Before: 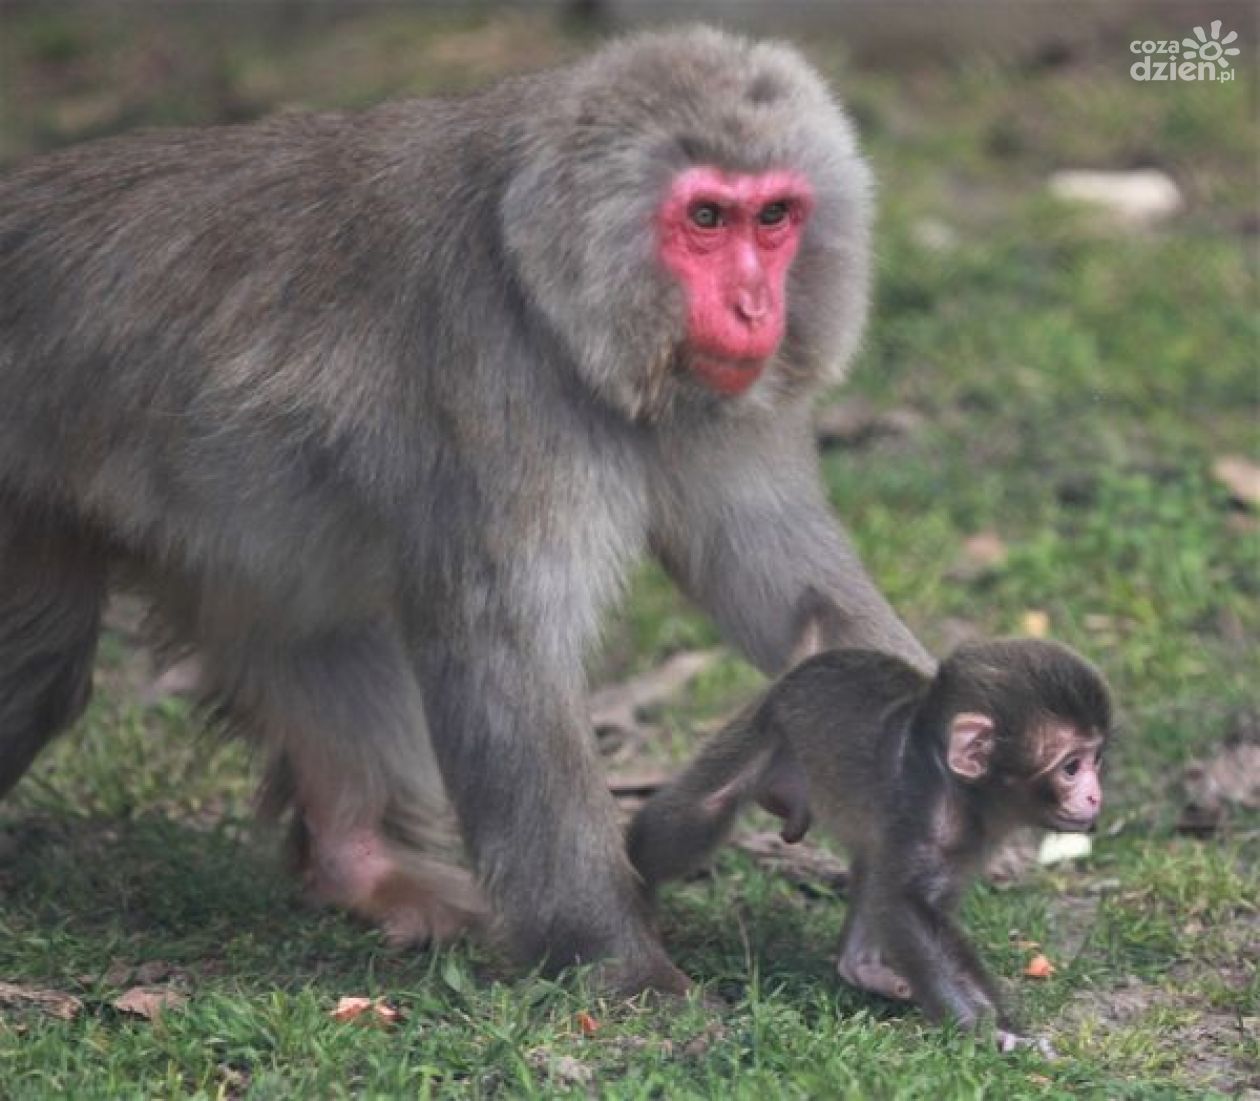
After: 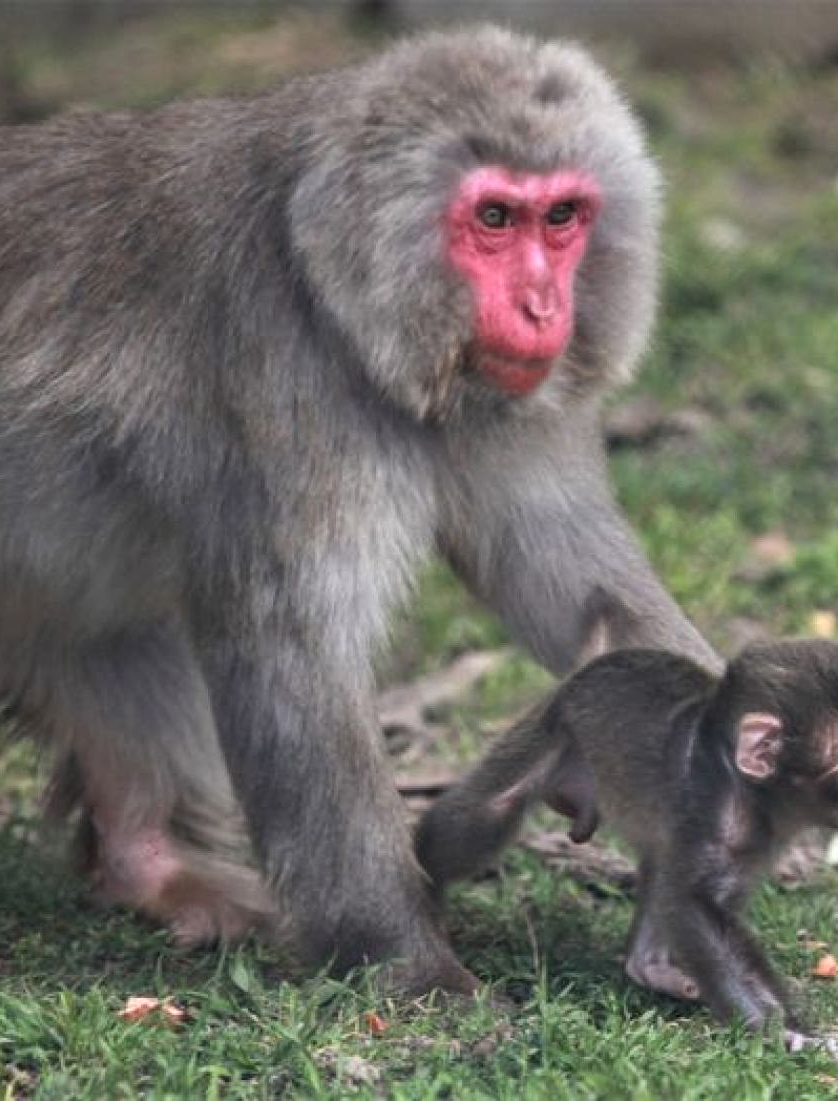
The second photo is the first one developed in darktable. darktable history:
local contrast: detail 130%
crop: left 16.899%, right 16.556%
